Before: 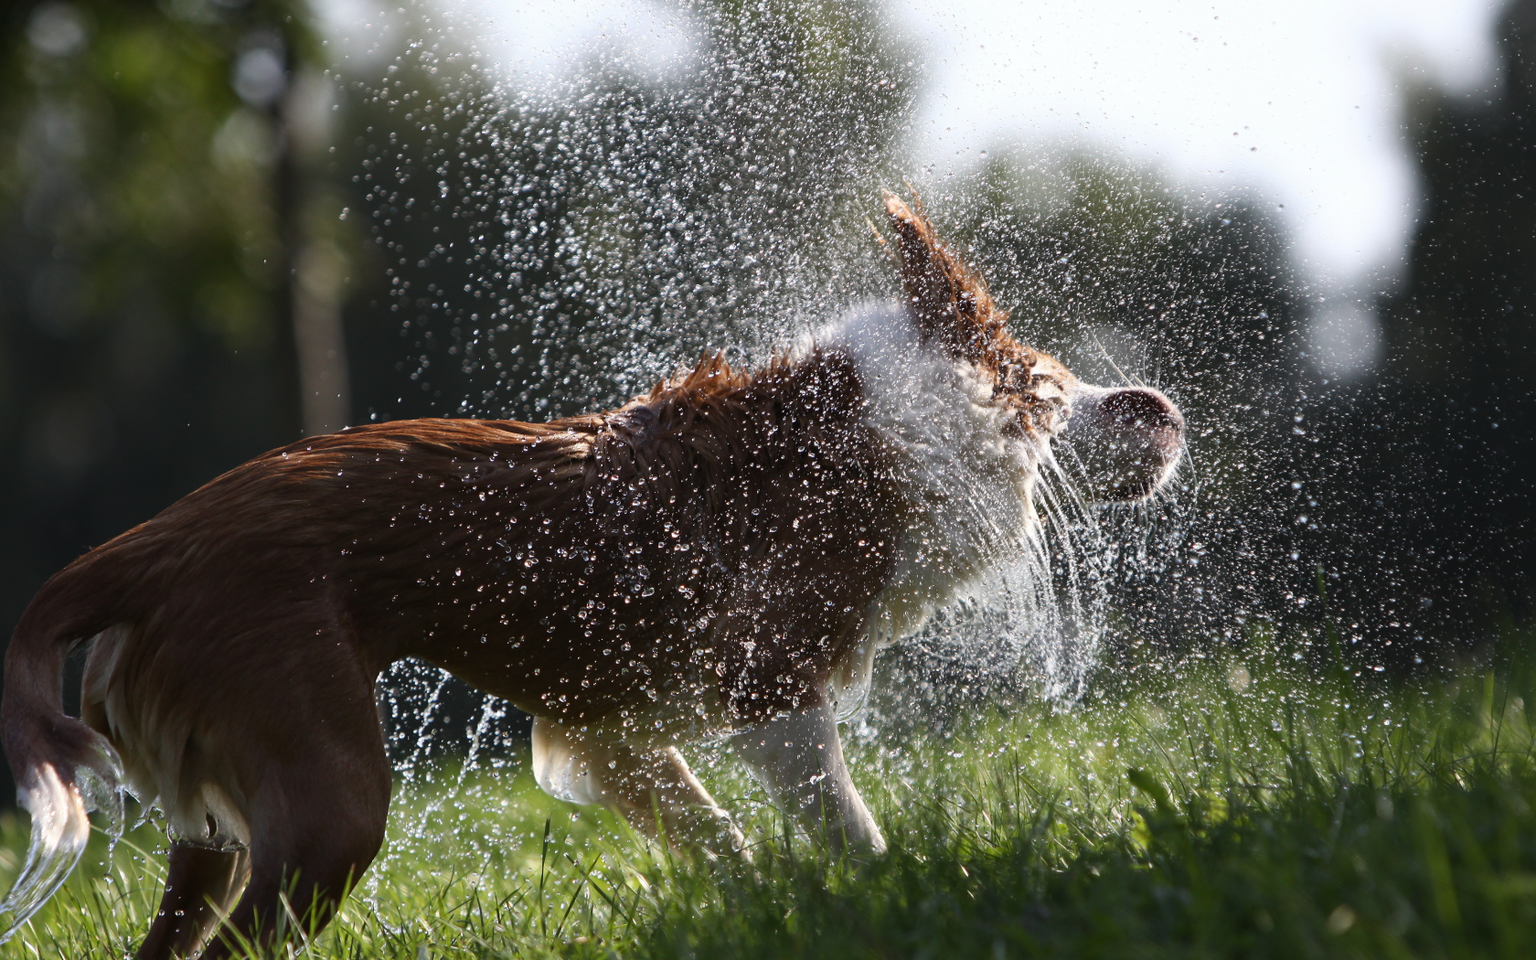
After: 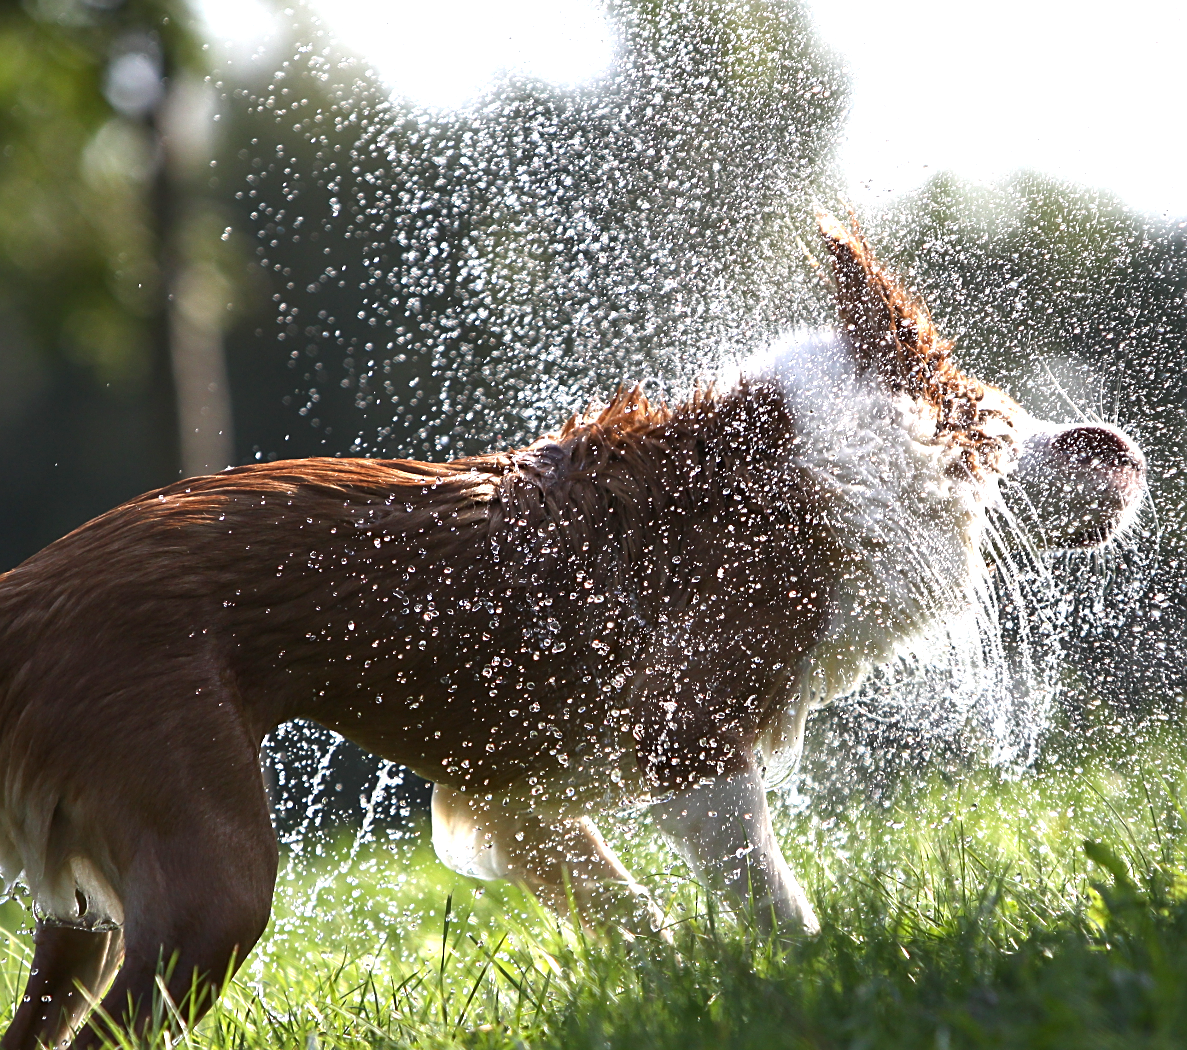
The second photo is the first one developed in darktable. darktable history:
exposure: black level correction 0.001, exposure 1.131 EV, compensate highlight preservation false
crop and rotate: left 8.956%, right 20.37%
sharpen: on, module defaults
